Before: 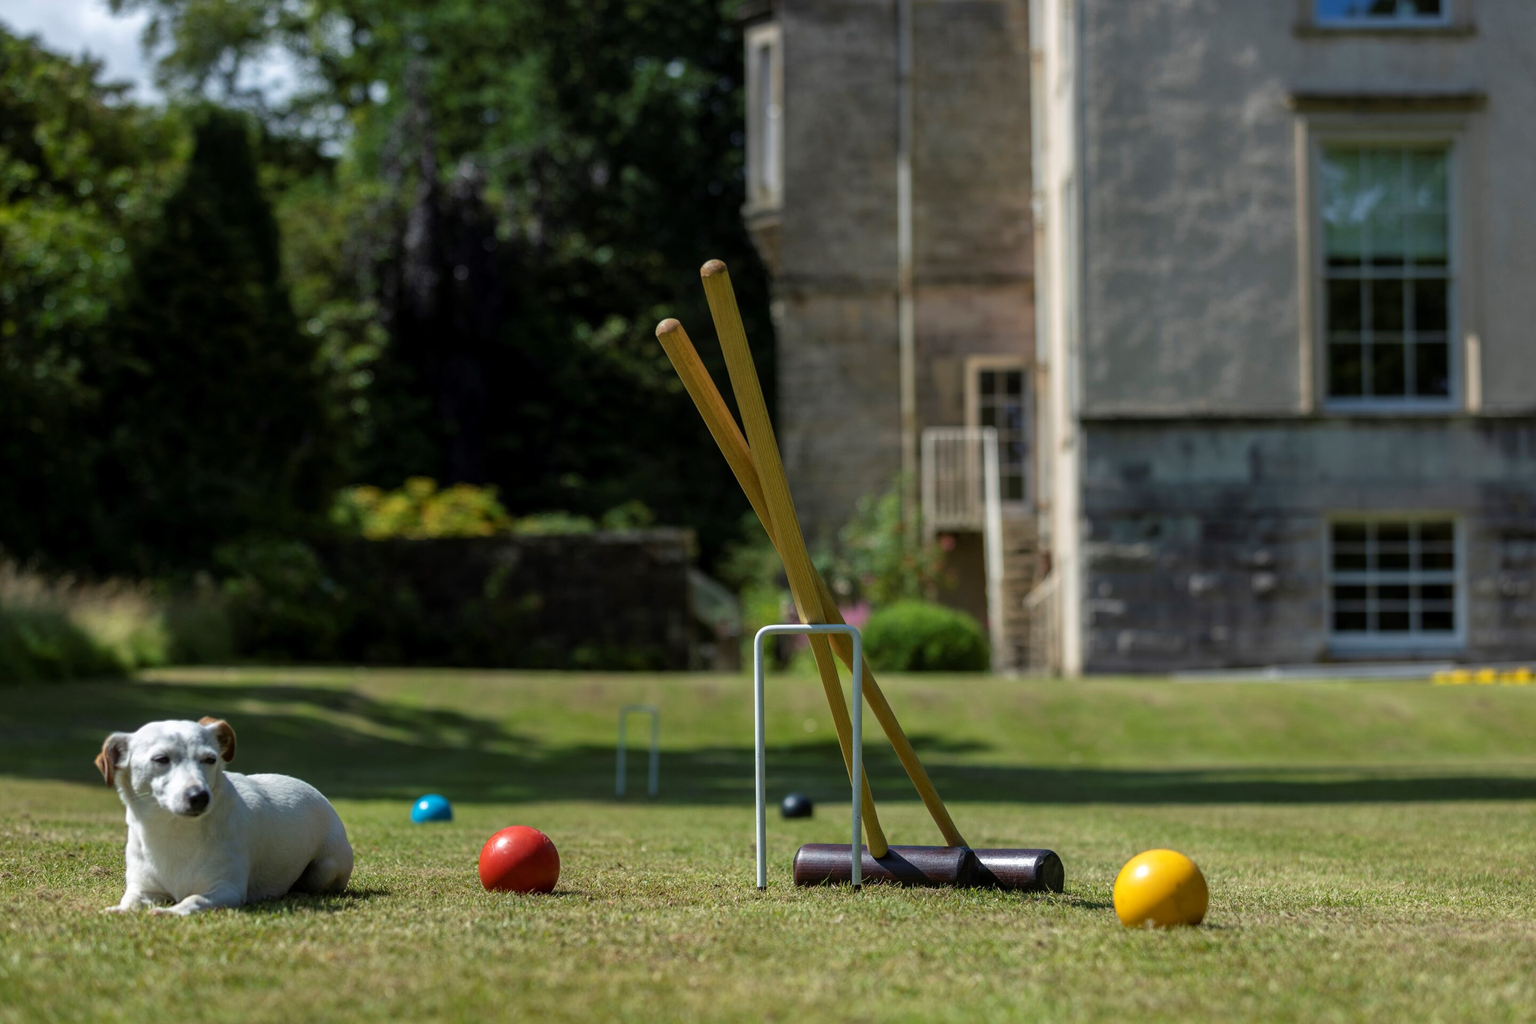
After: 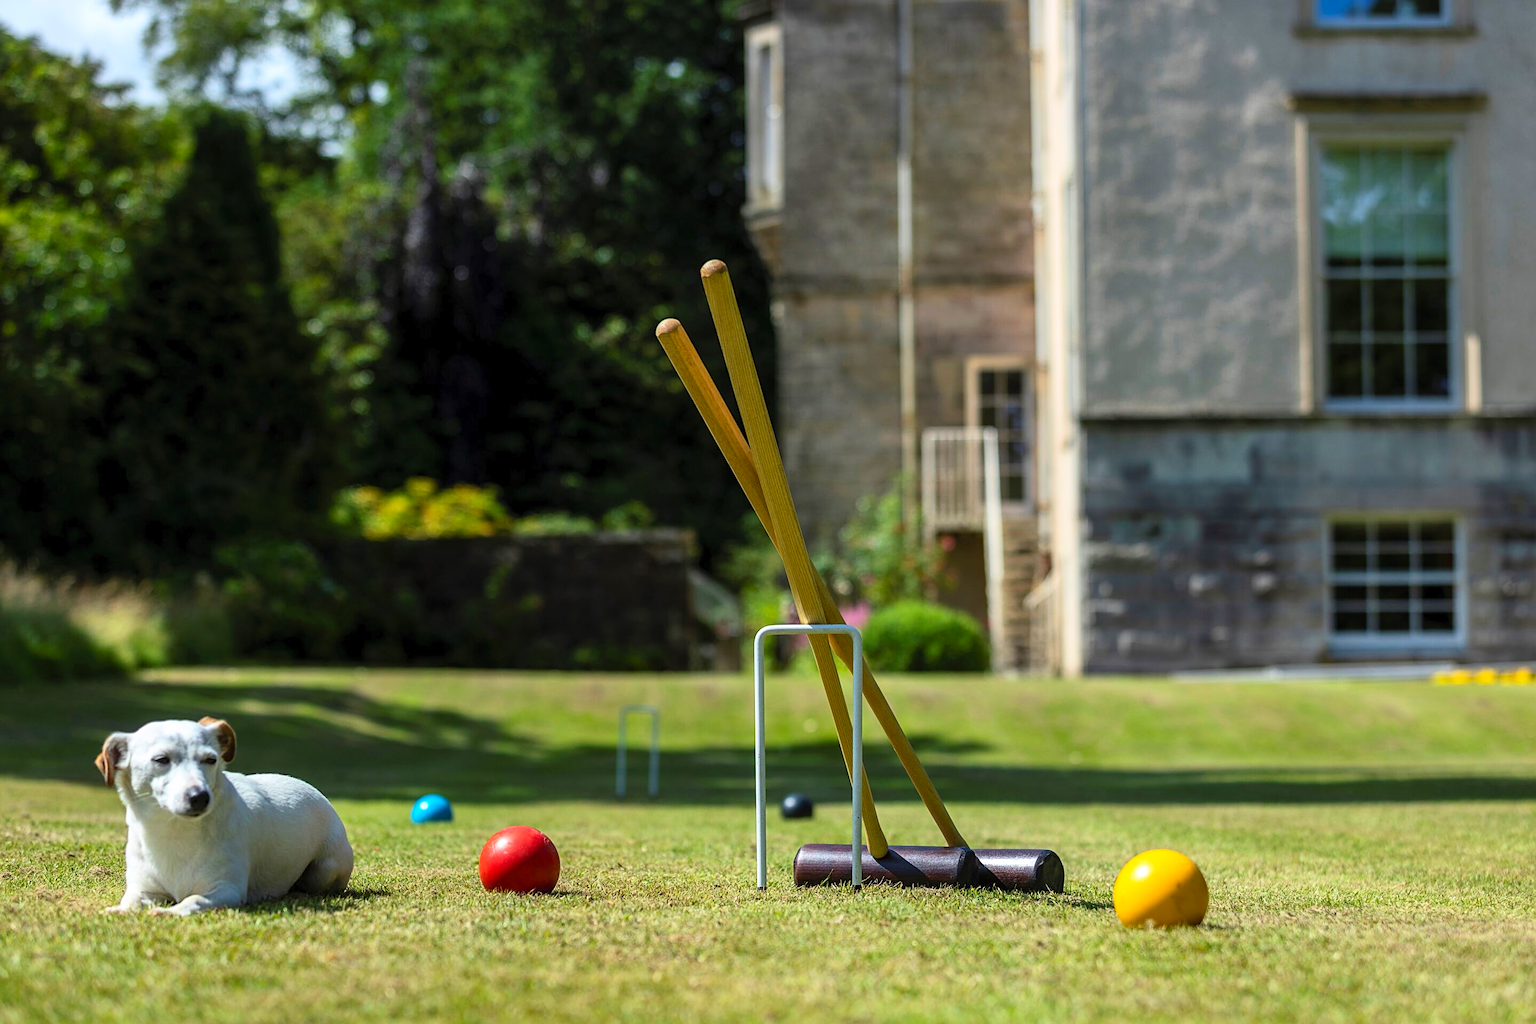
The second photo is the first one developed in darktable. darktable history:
contrast brightness saturation: contrast 0.242, brightness 0.241, saturation 0.387
sharpen: on, module defaults
